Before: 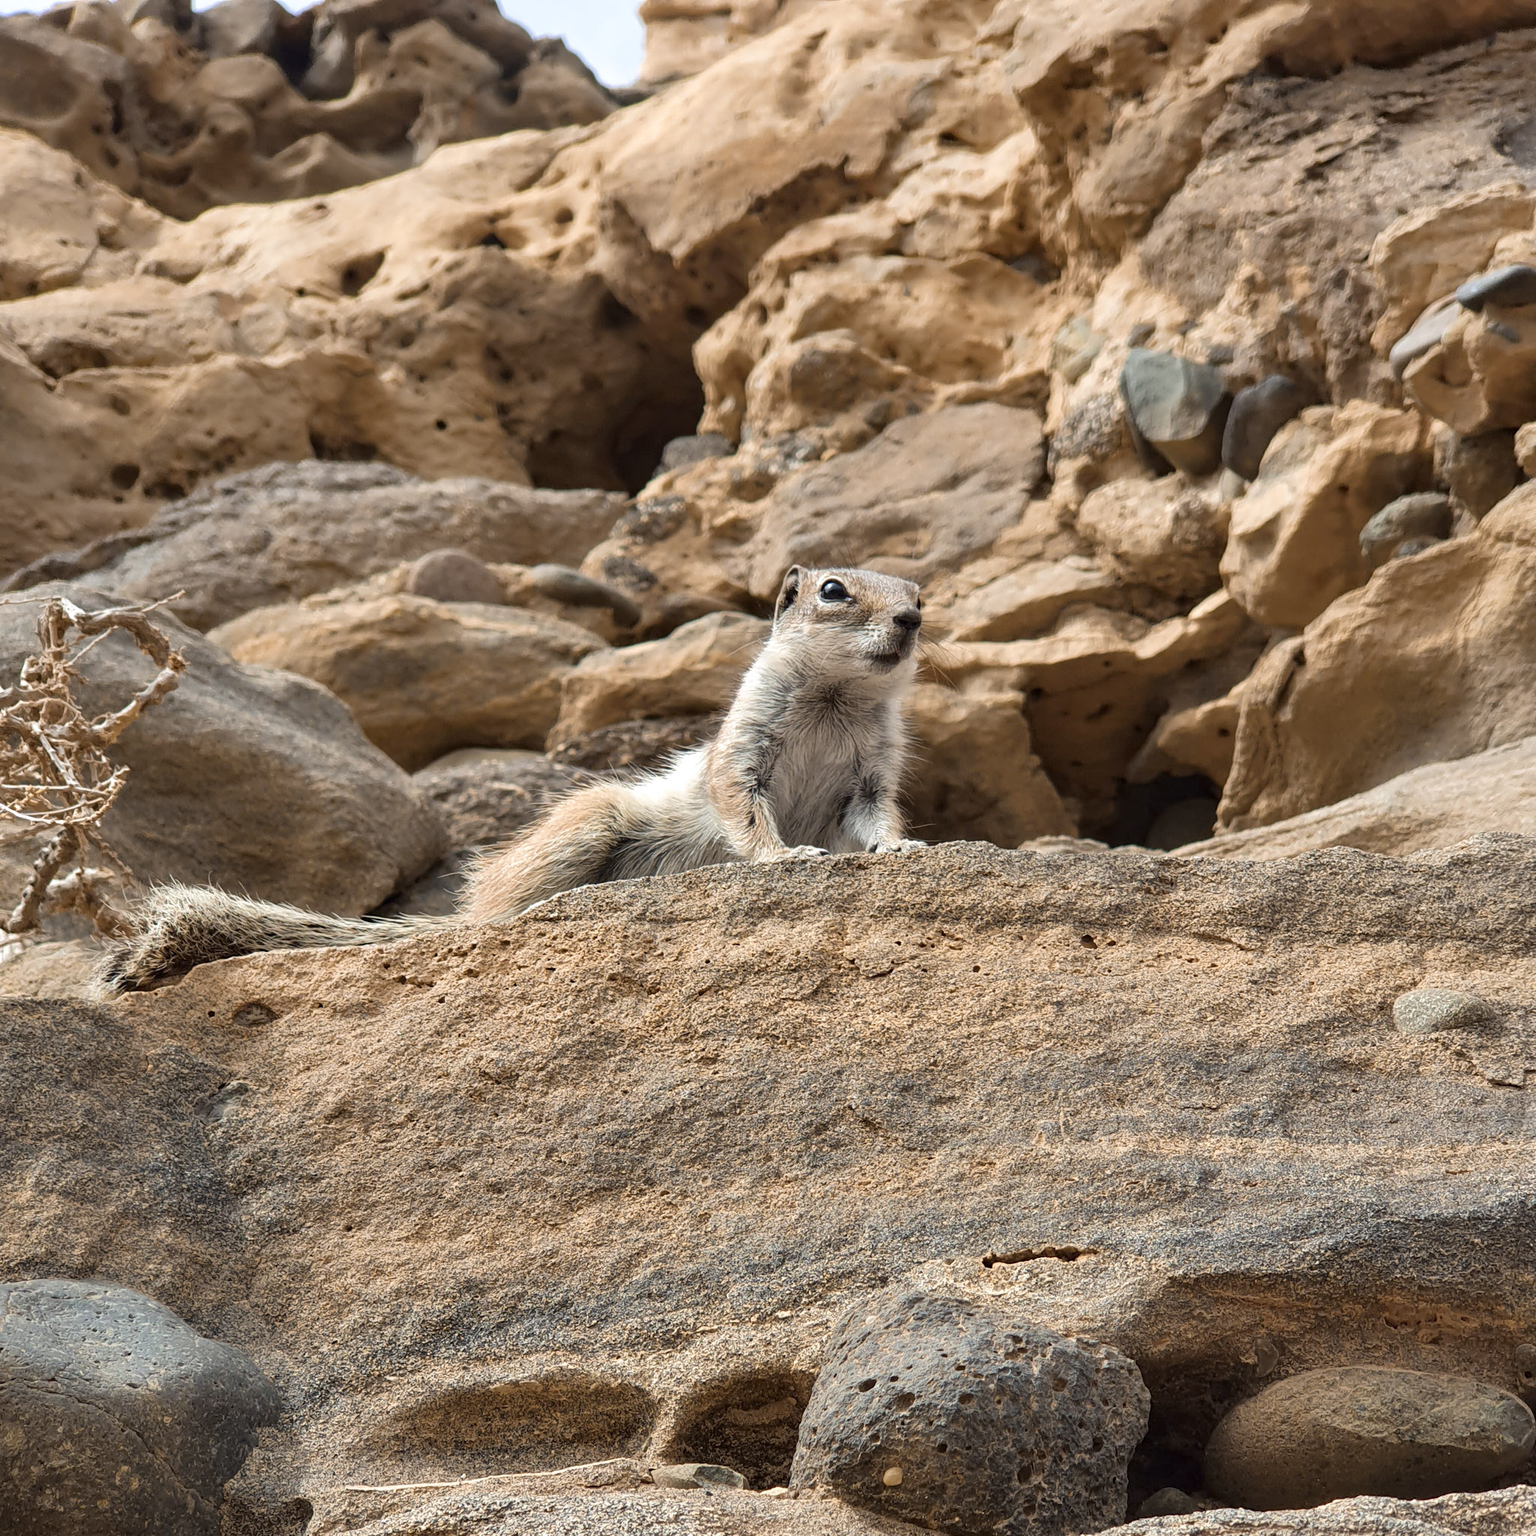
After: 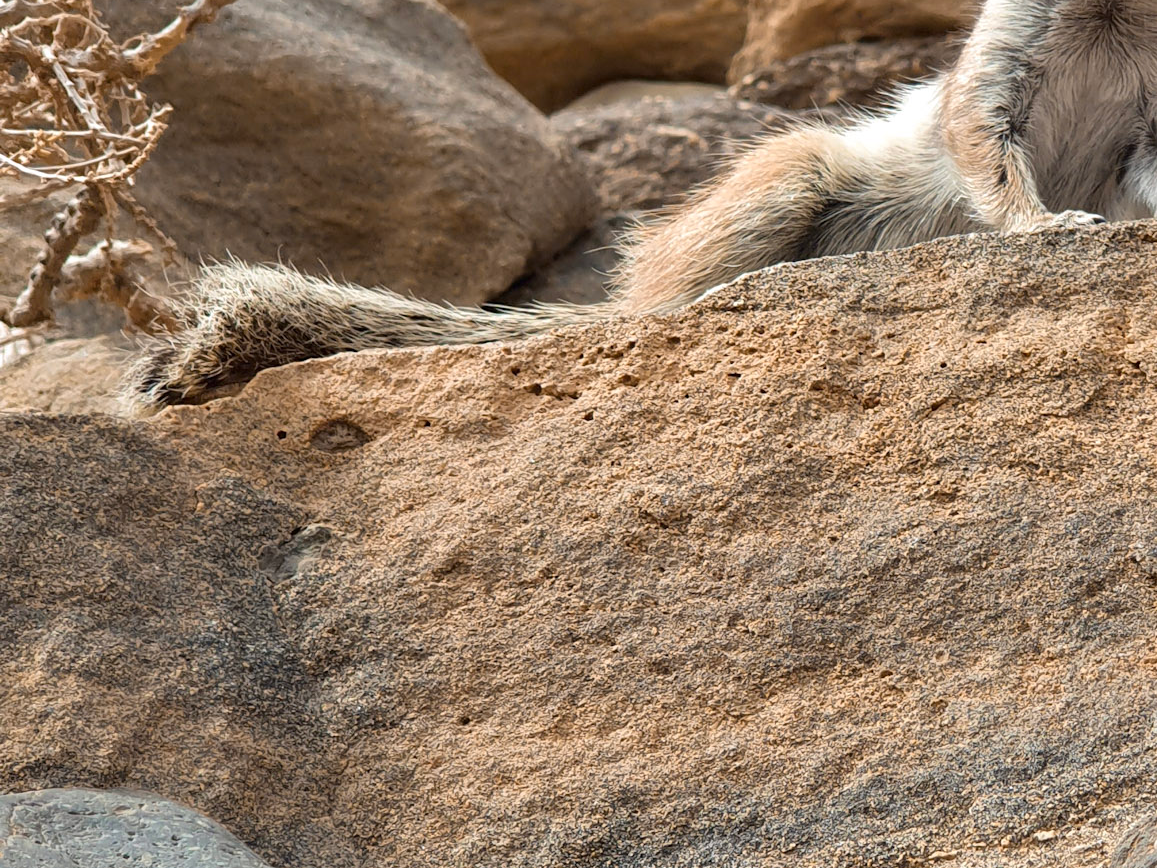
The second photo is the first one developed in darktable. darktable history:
crop: top 44.81%, right 43.469%, bottom 12.763%
